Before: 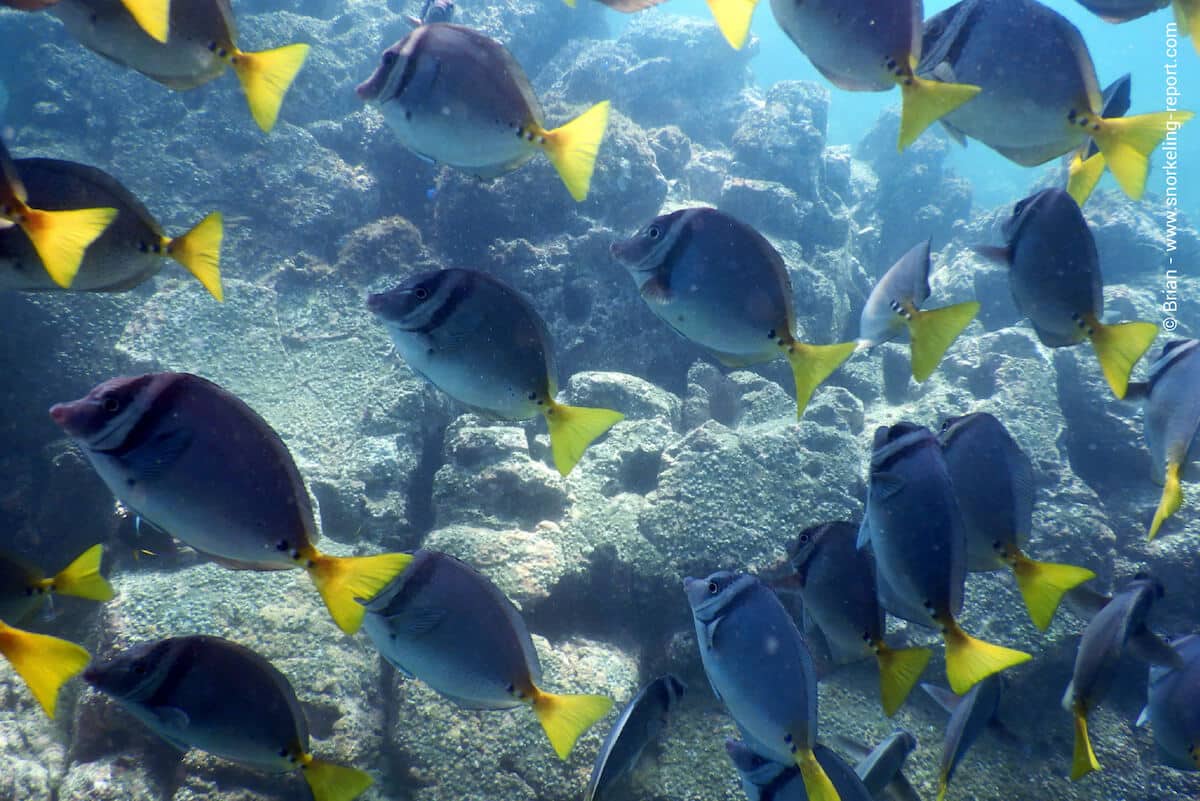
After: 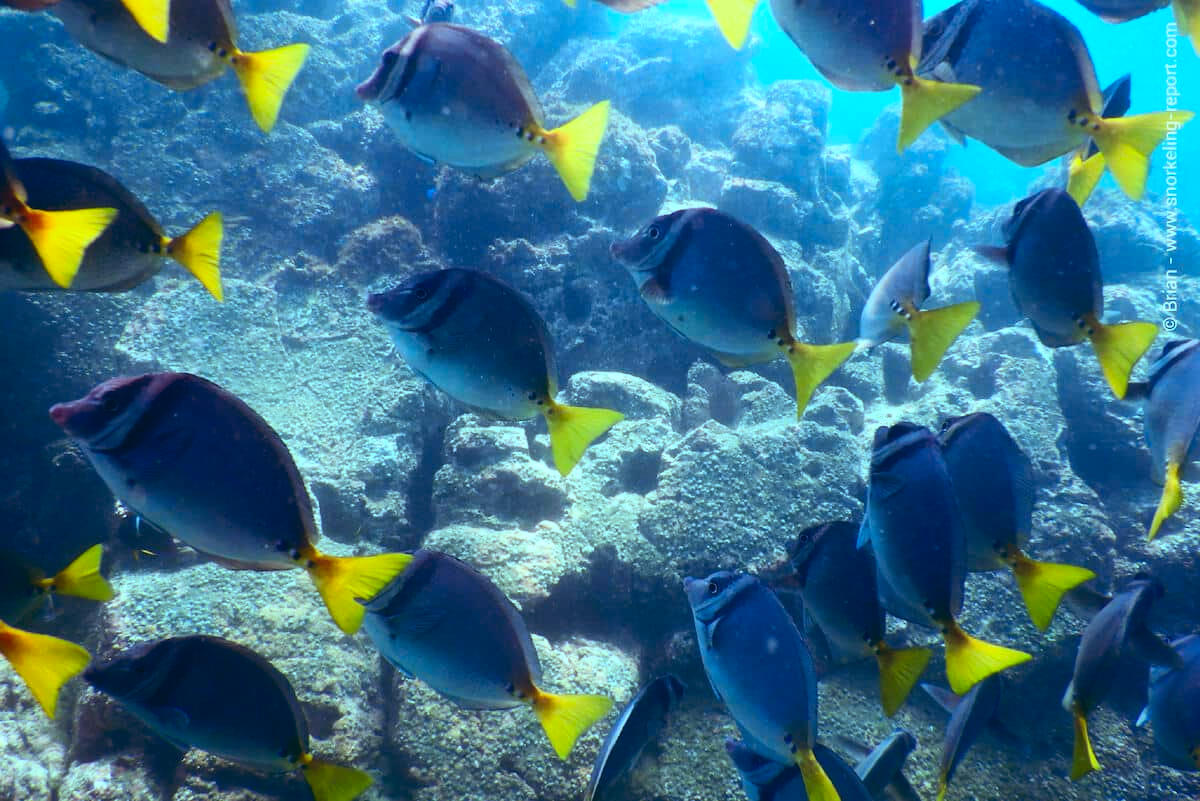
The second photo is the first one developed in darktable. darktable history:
contrast brightness saturation: contrast 0.16, saturation 0.32
color balance: lift [1.003, 0.993, 1.001, 1.007], gamma [1.018, 1.072, 0.959, 0.928], gain [0.974, 0.873, 1.031, 1.127]
